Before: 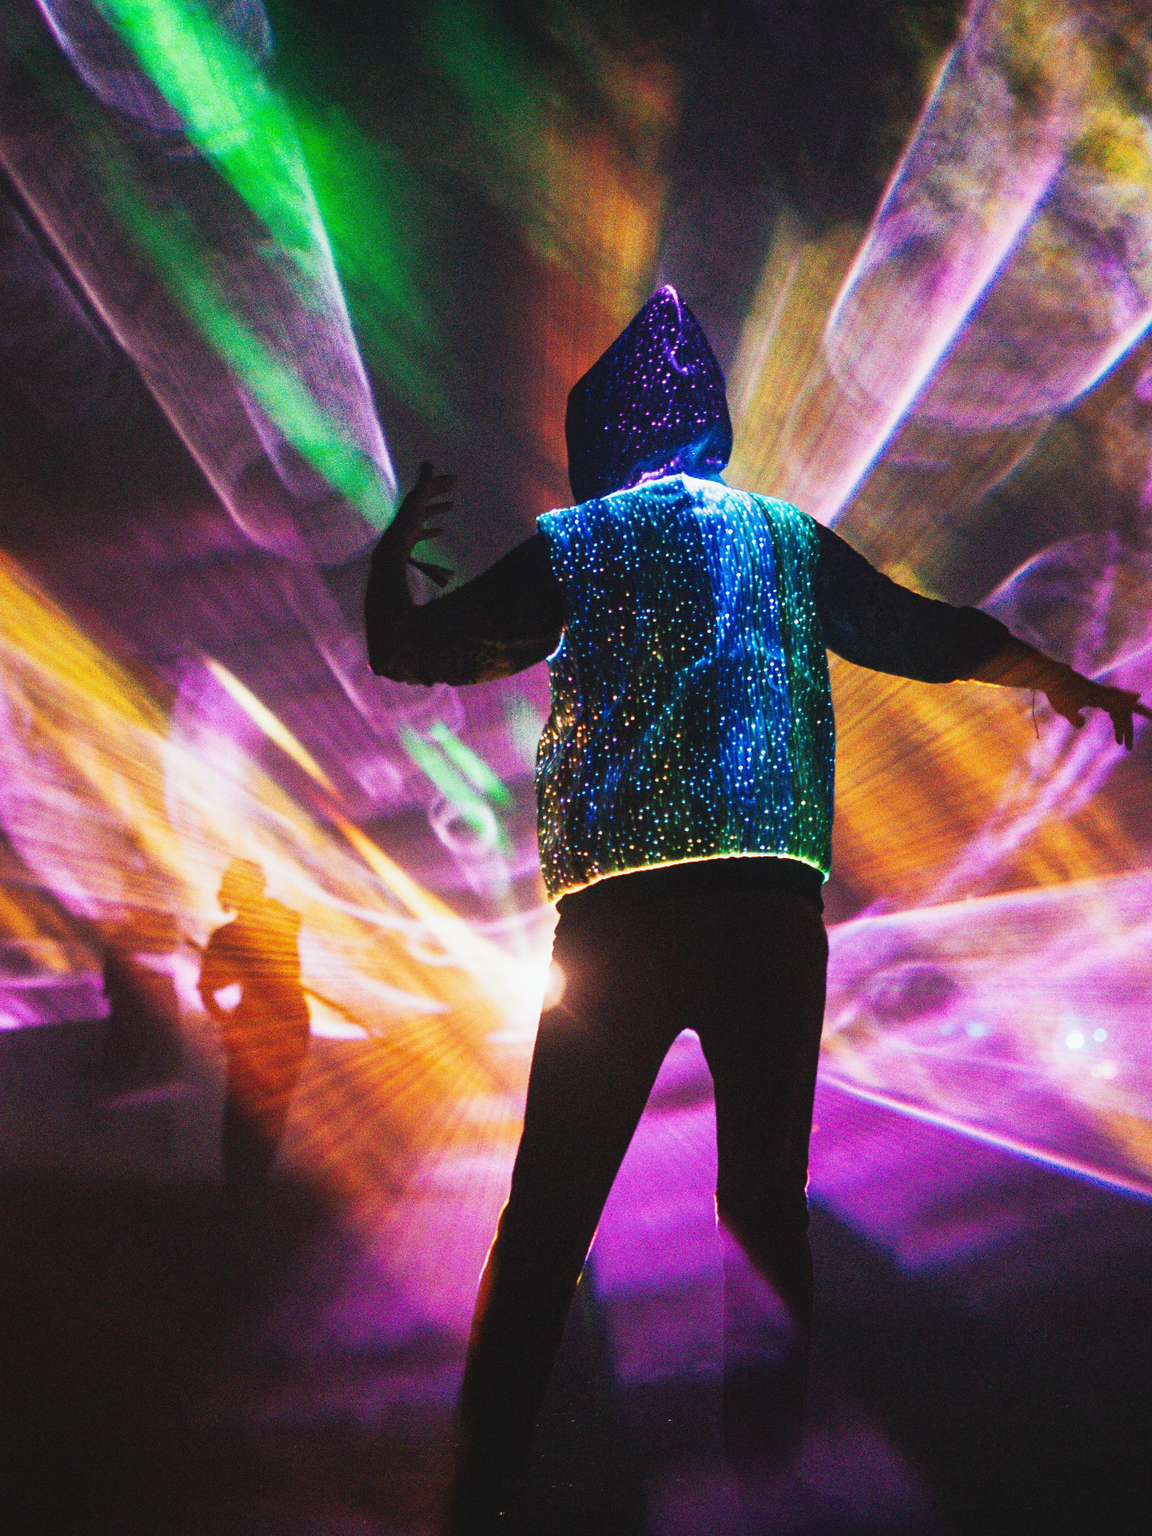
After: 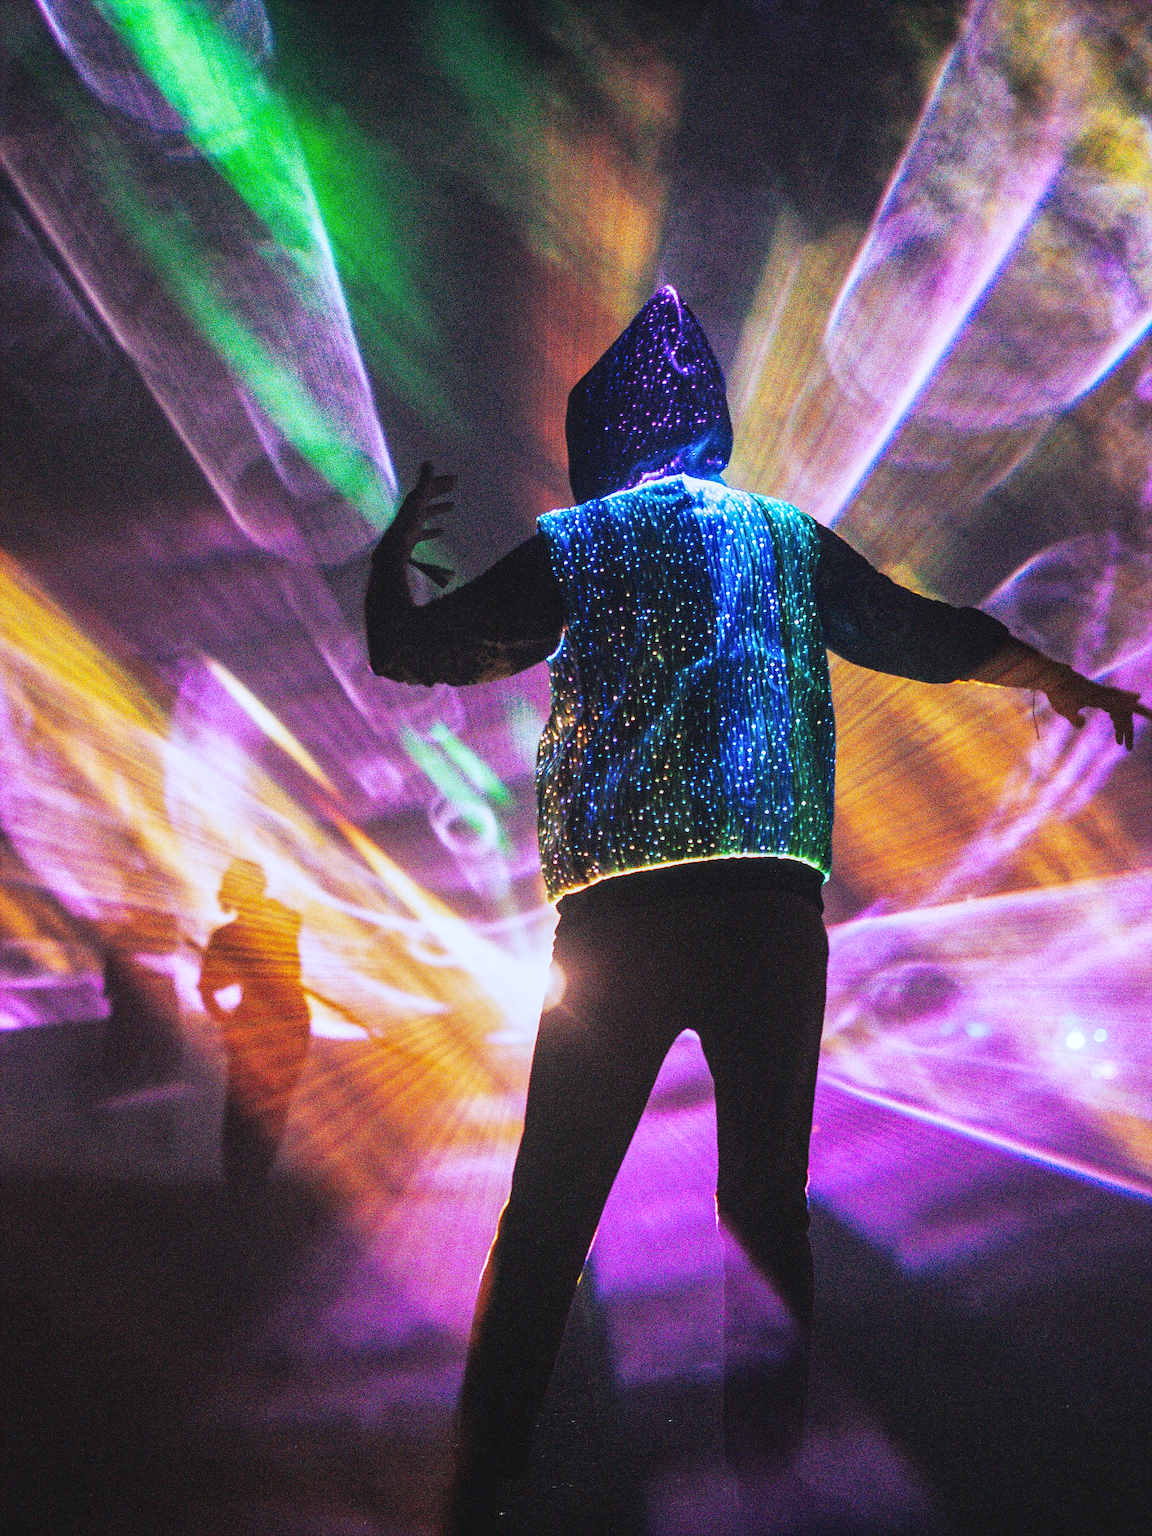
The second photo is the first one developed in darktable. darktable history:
white balance: red 0.967, blue 1.119, emerald 0.756
sharpen: on, module defaults
tone equalizer: on, module defaults
local contrast: on, module defaults
